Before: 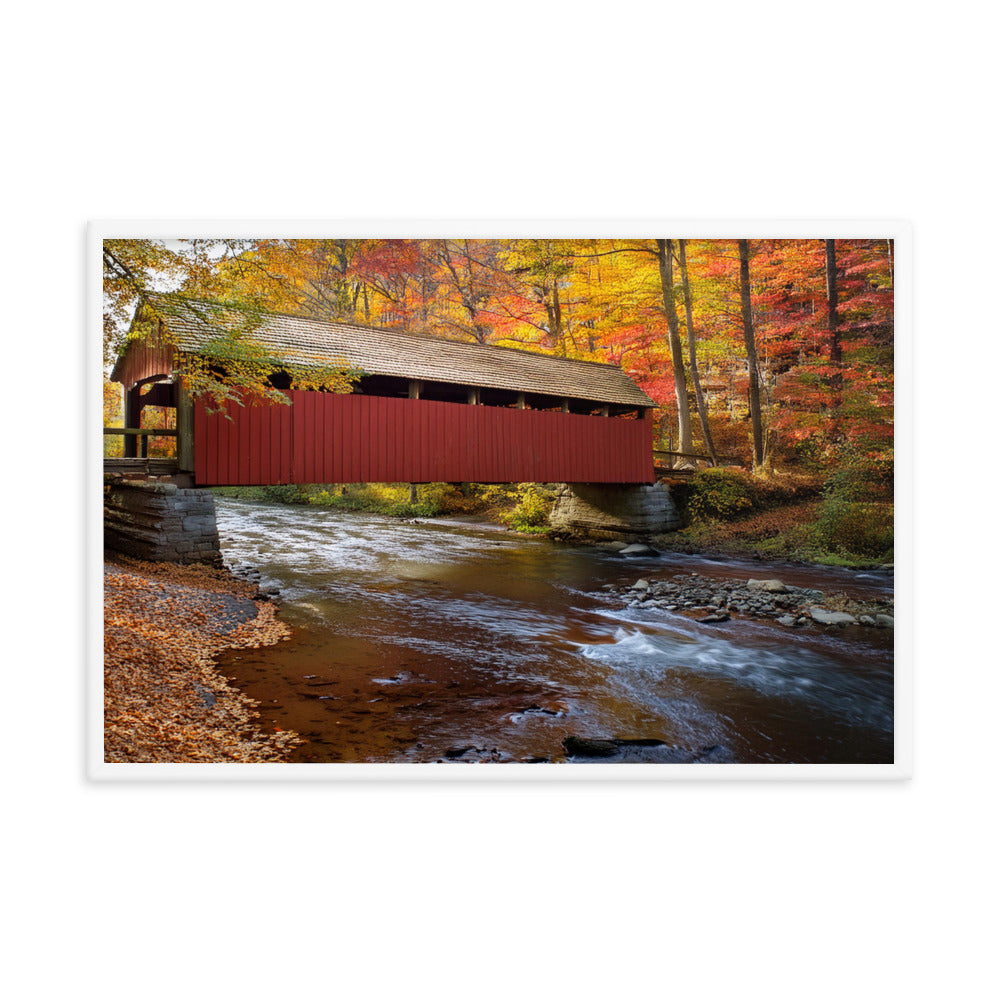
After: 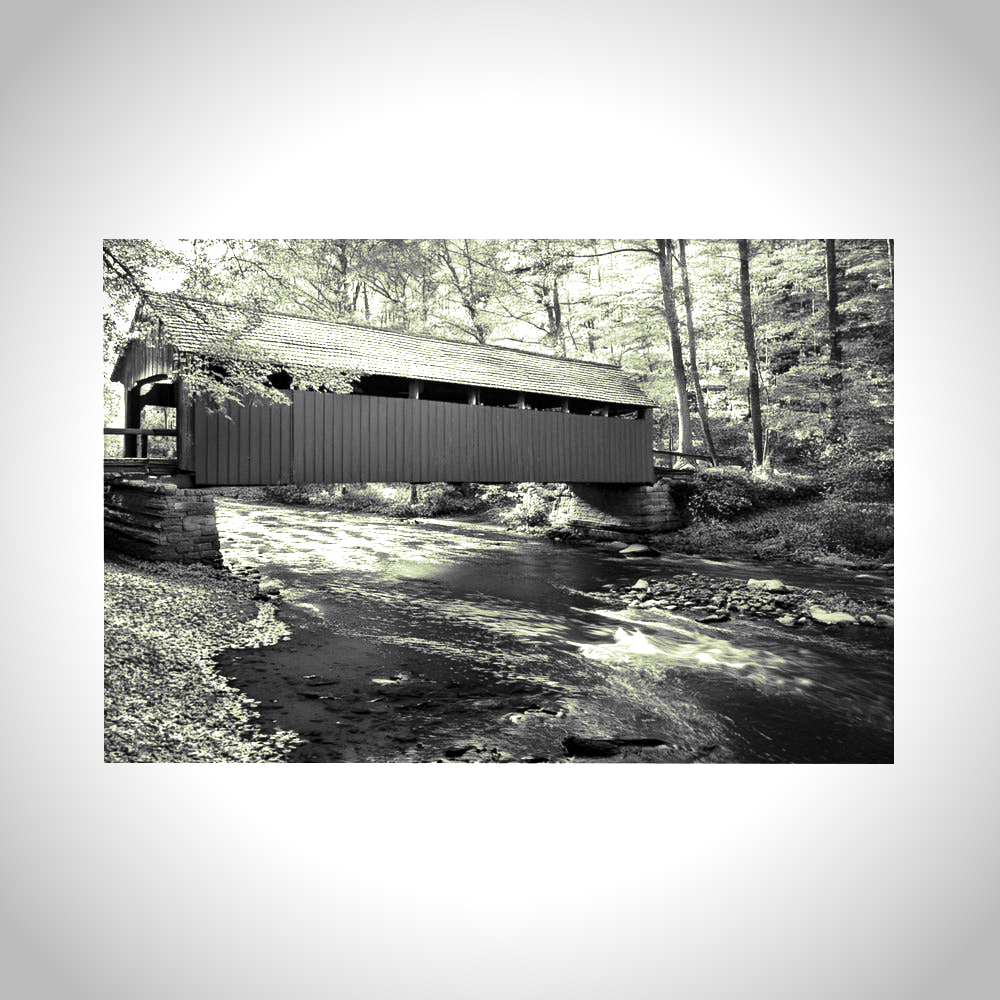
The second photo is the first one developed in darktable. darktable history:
split-toning: shadows › hue 290.82°, shadows › saturation 0.34, highlights › saturation 0.38, balance 0, compress 50%
monochrome: on, module defaults
contrast brightness saturation: saturation -0.05
tone equalizer: -8 EV -0.75 EV, -7 EV -0.7 EV, -6 EV -0.6 EV, -5 EV -0.4 EV, -3 EV 0.4 EV, -2 EV 0.6 EV, -1 EV 0.7 EV, +0 EV 0.75 EV, edges refinement/feathering 500, mask exposure compensation -1.57 EV, preserve details no
exposure: exposure 0.6 EV, compensate highlight preservation false
local contrast: mode bilateral grid, contrast 20, coarseness 50, detail 120%, midtone range 0.2
vignetting: automatic ratio true
